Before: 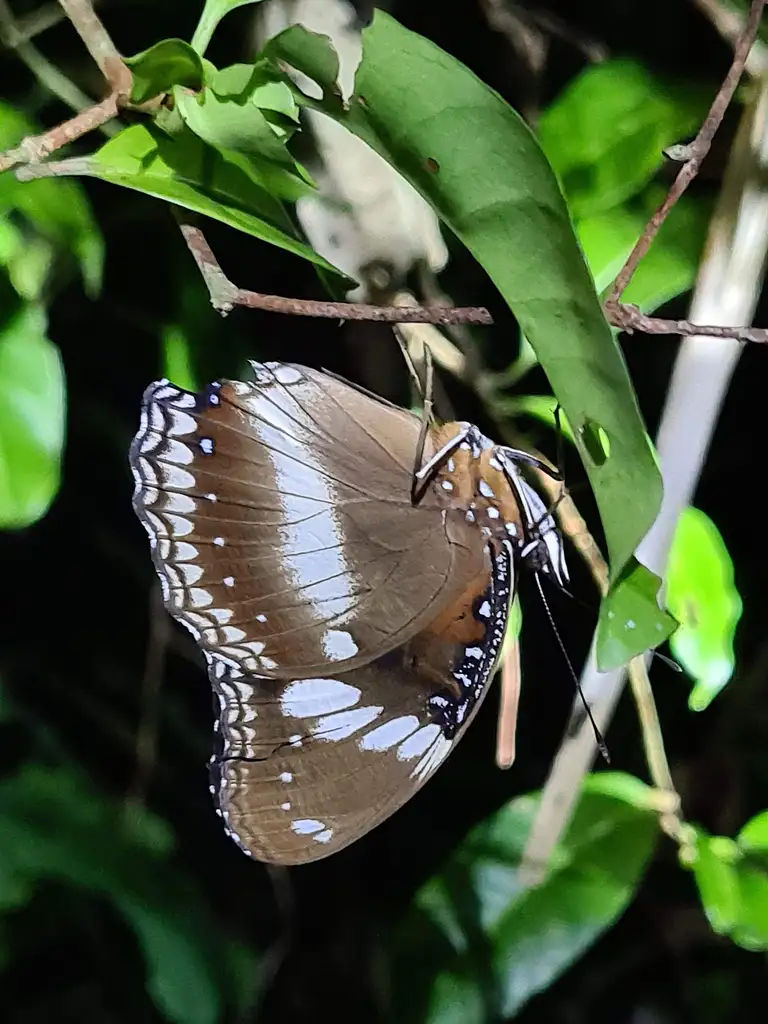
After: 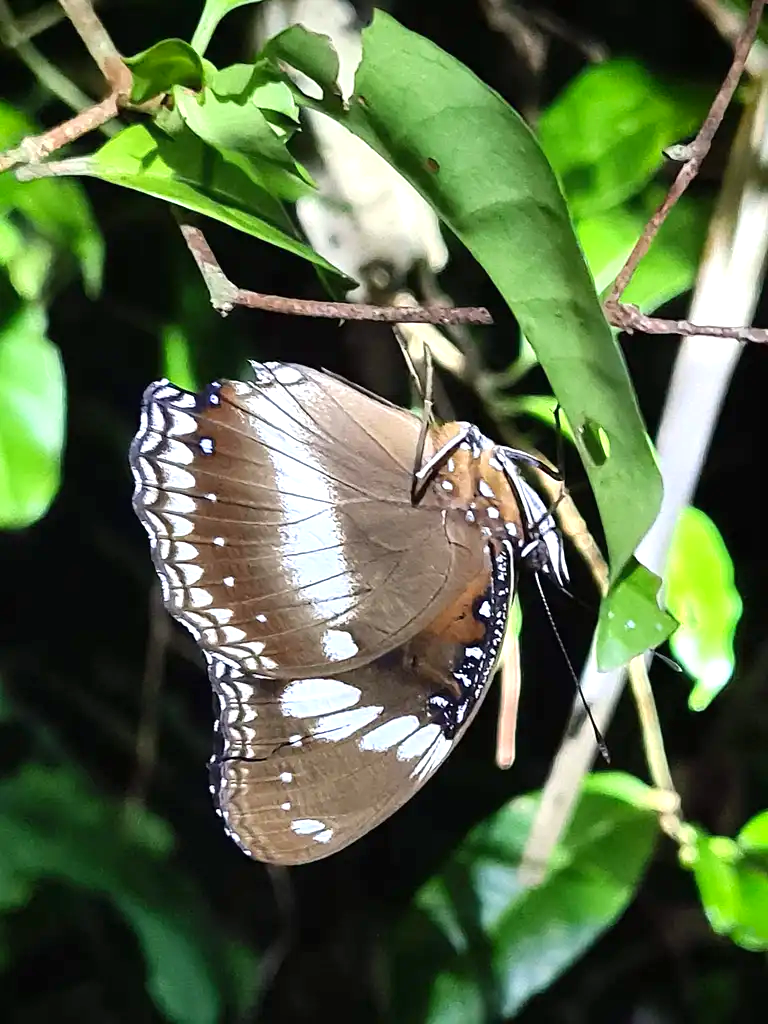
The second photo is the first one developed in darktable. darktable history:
exposure: black level correction 0, exposure 0.704 EV, compensate exposure bias true, compensate highlight preservation false
vignetting: fall-off start 92.42%, saturation 0.386, center (-0.075, 0.065)
